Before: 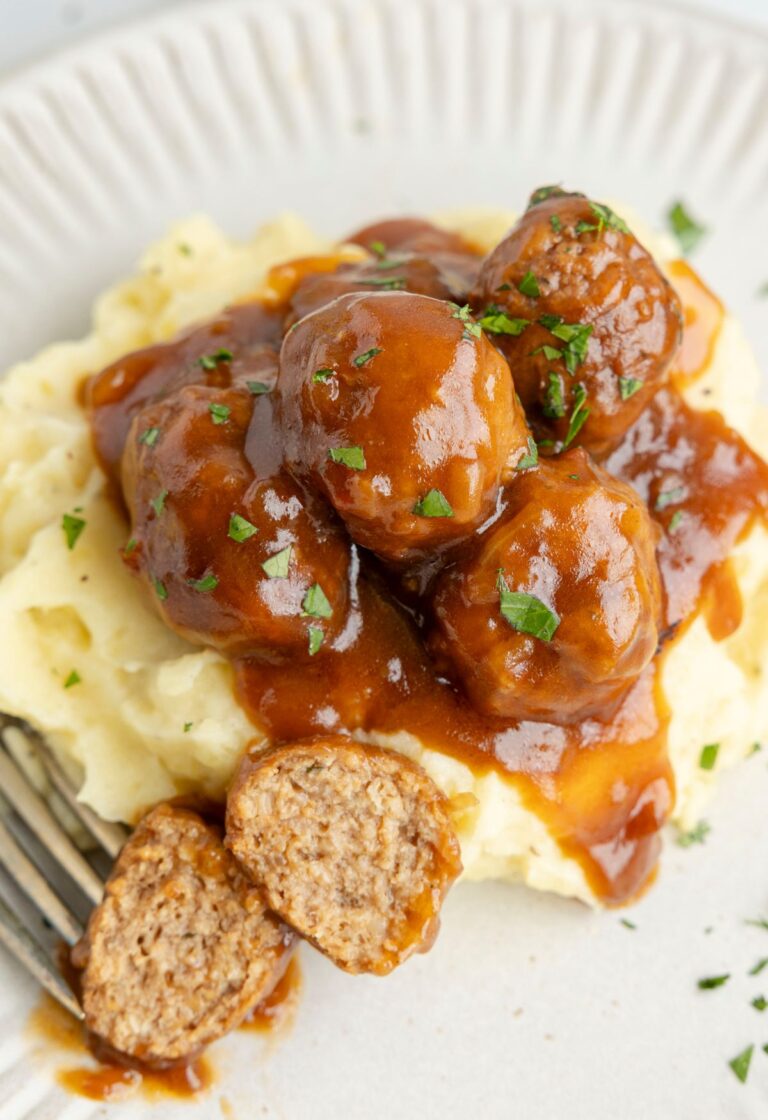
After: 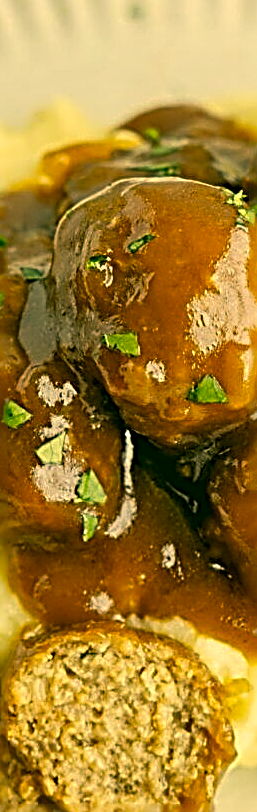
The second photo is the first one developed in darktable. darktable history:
tone equalizer: on, module defaults
shadows and highlights: shadows 59.58, soften with gaussian
crop and rotate: left 29.44%, top 10.246%, right 37.079%, bottom 17.221%
color correction: highlights a* 5.63, highlights b* 33.08, shadows a* -25.56, shadows b* 3.82
sharpen: radius 3.149, amount 1.723
